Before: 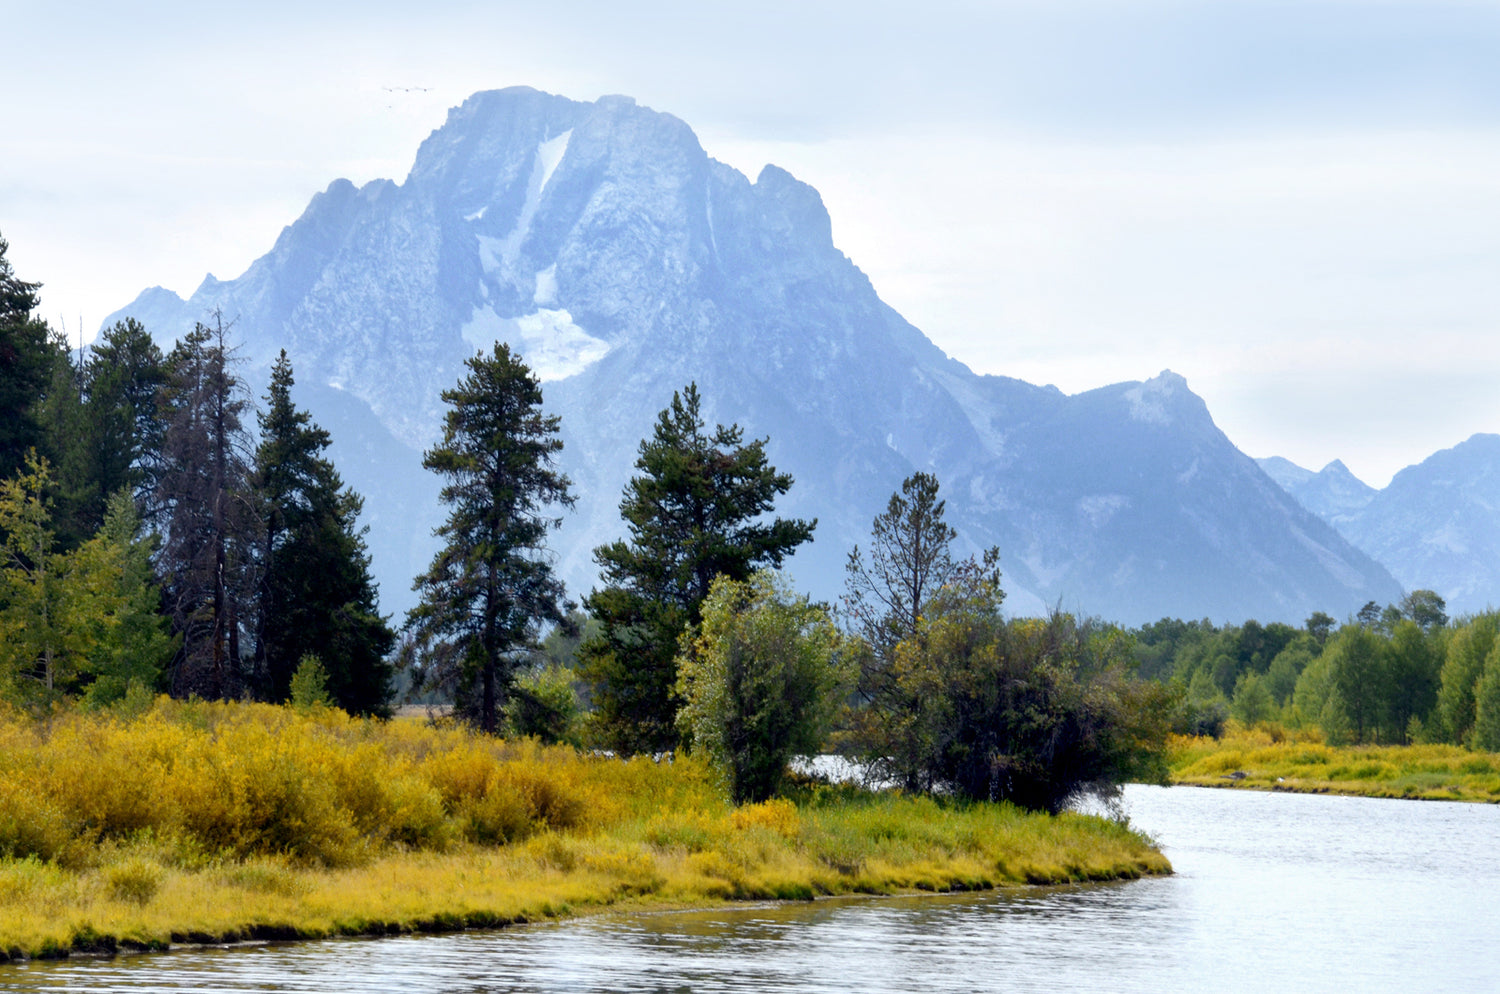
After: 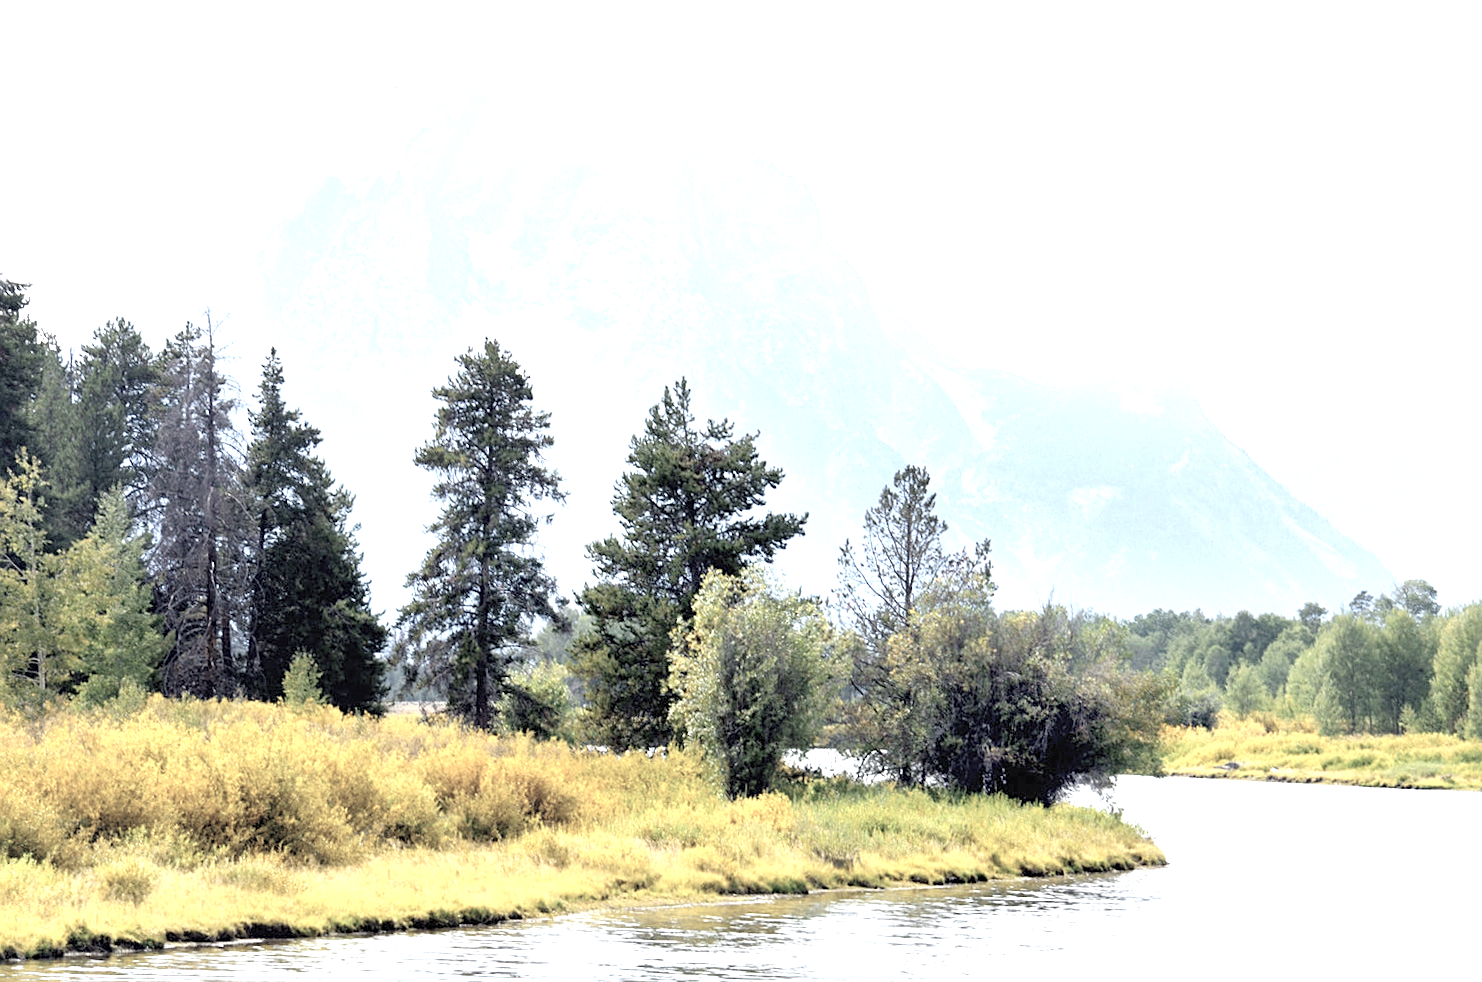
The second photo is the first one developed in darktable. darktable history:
contrast brightness saturation: brightness 0.18, saturation -0.5
sharpen: on, module defaults
exposure: black level correction 0, exposure 1.45 EV, compensate exposure bias true, compensate highlight preservation false
rotate and perspective: rotation -0.45°, automatic cropping original format, crop left 0.008, crop right 0.992, crop top 0.012, crop bottom 0.988
